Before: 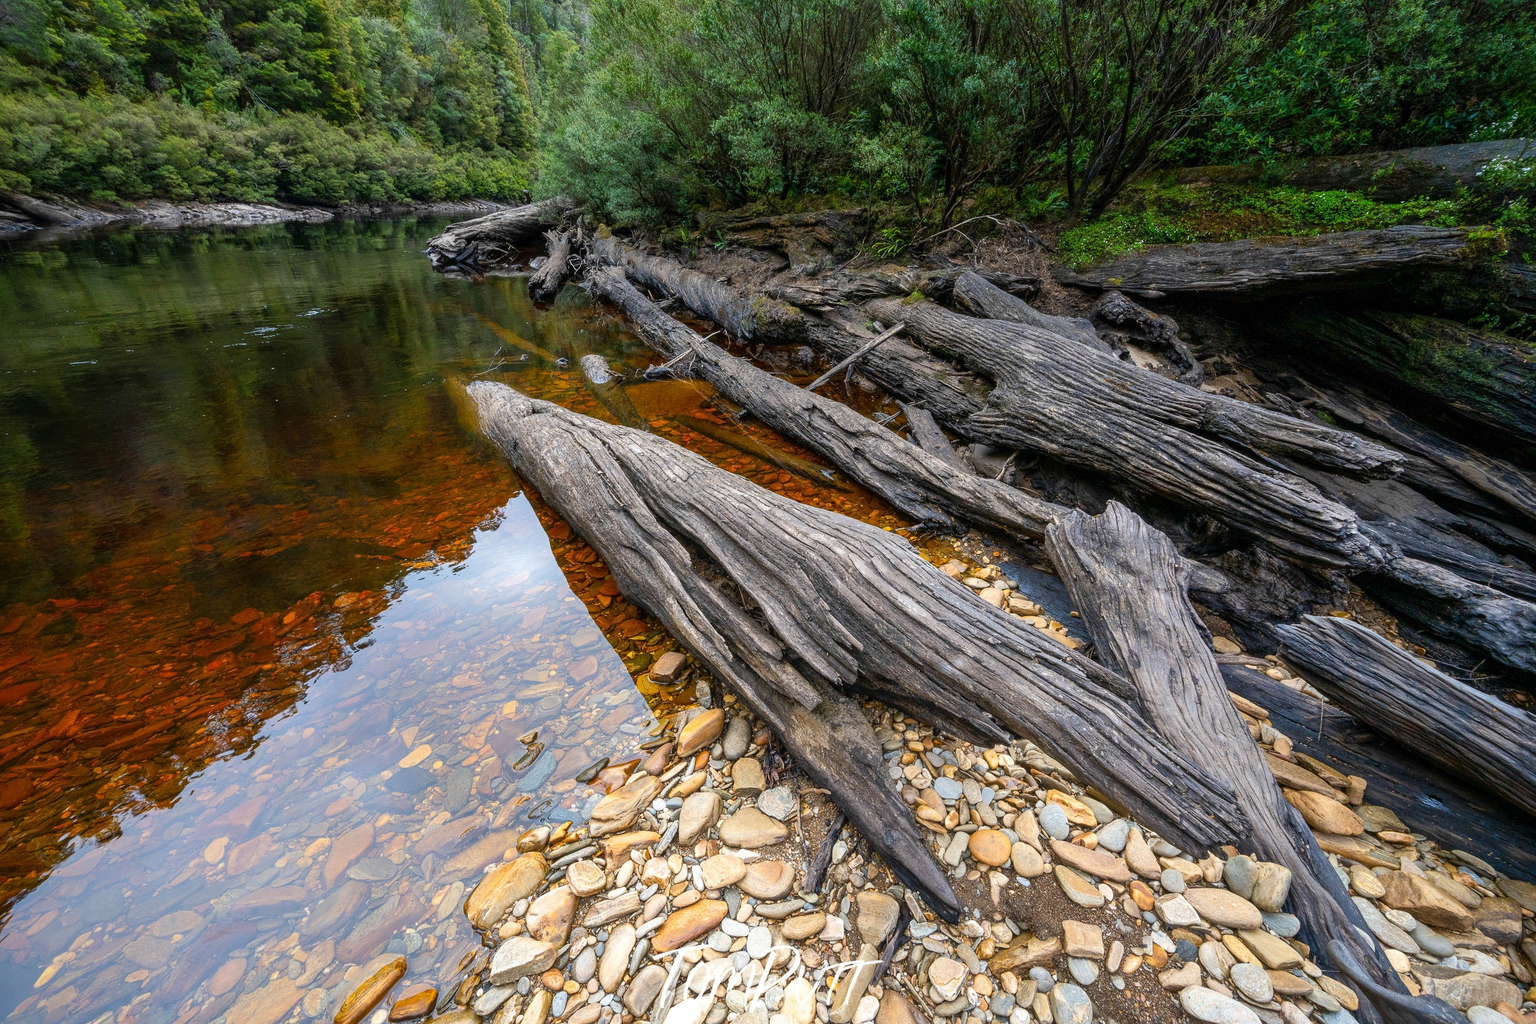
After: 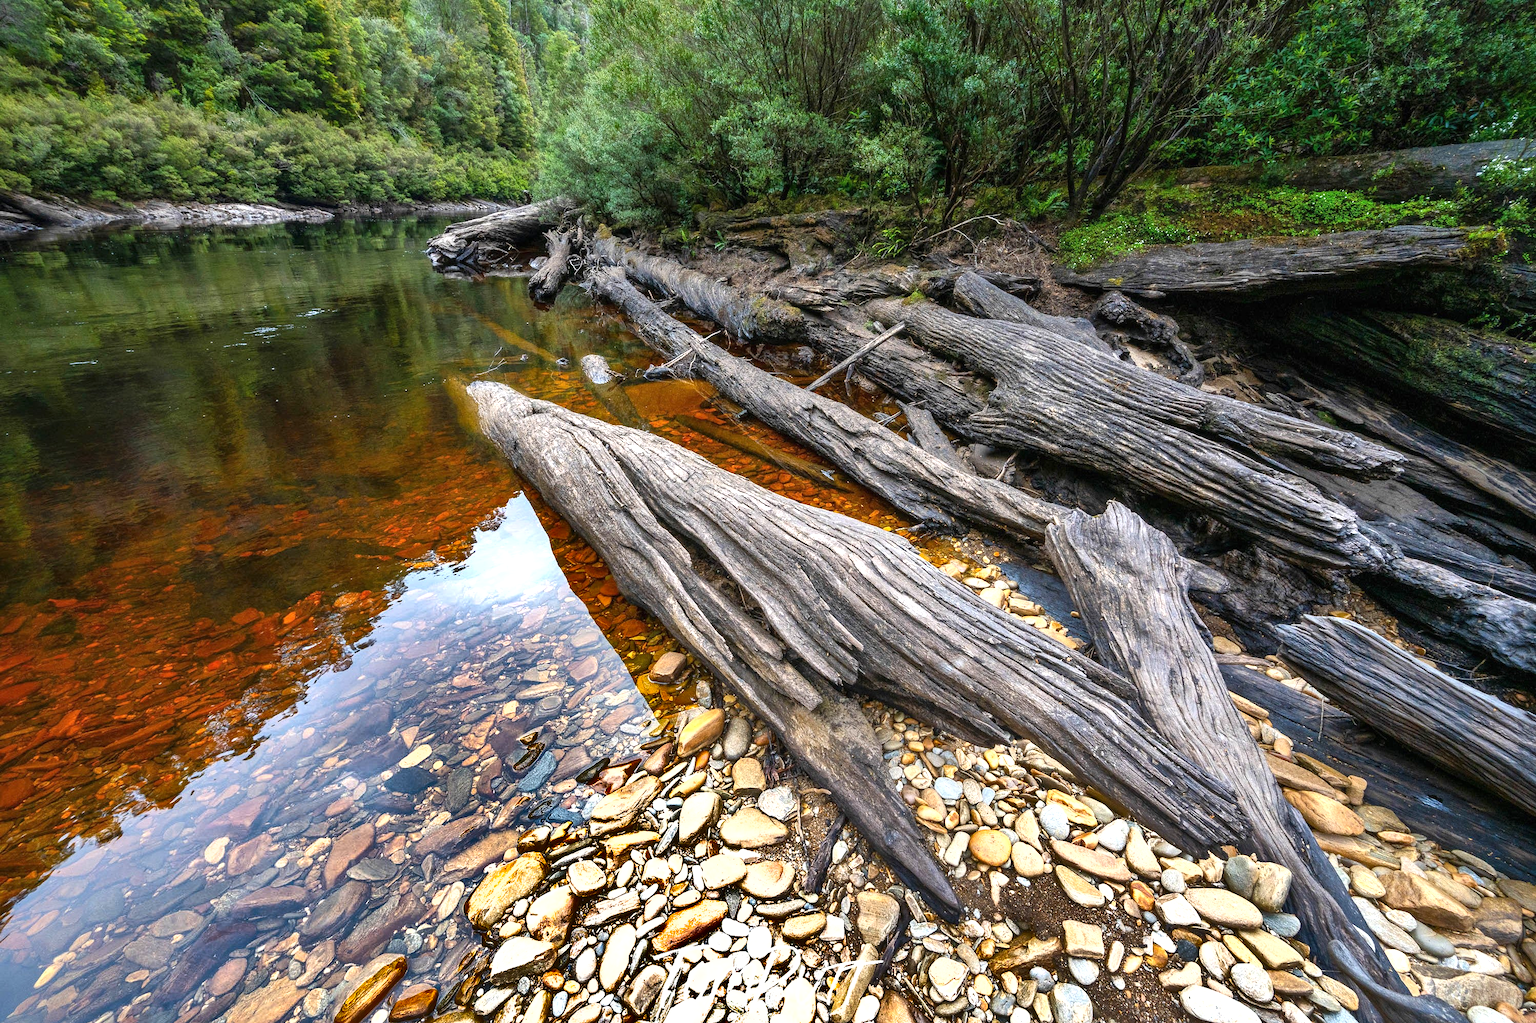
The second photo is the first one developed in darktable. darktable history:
exposure: black level correction 0, exposure 0.698 EV, compensate highlight preservation false
shadows and highlights: shadows 20.92, highlights -82.52, soften with gaussian
